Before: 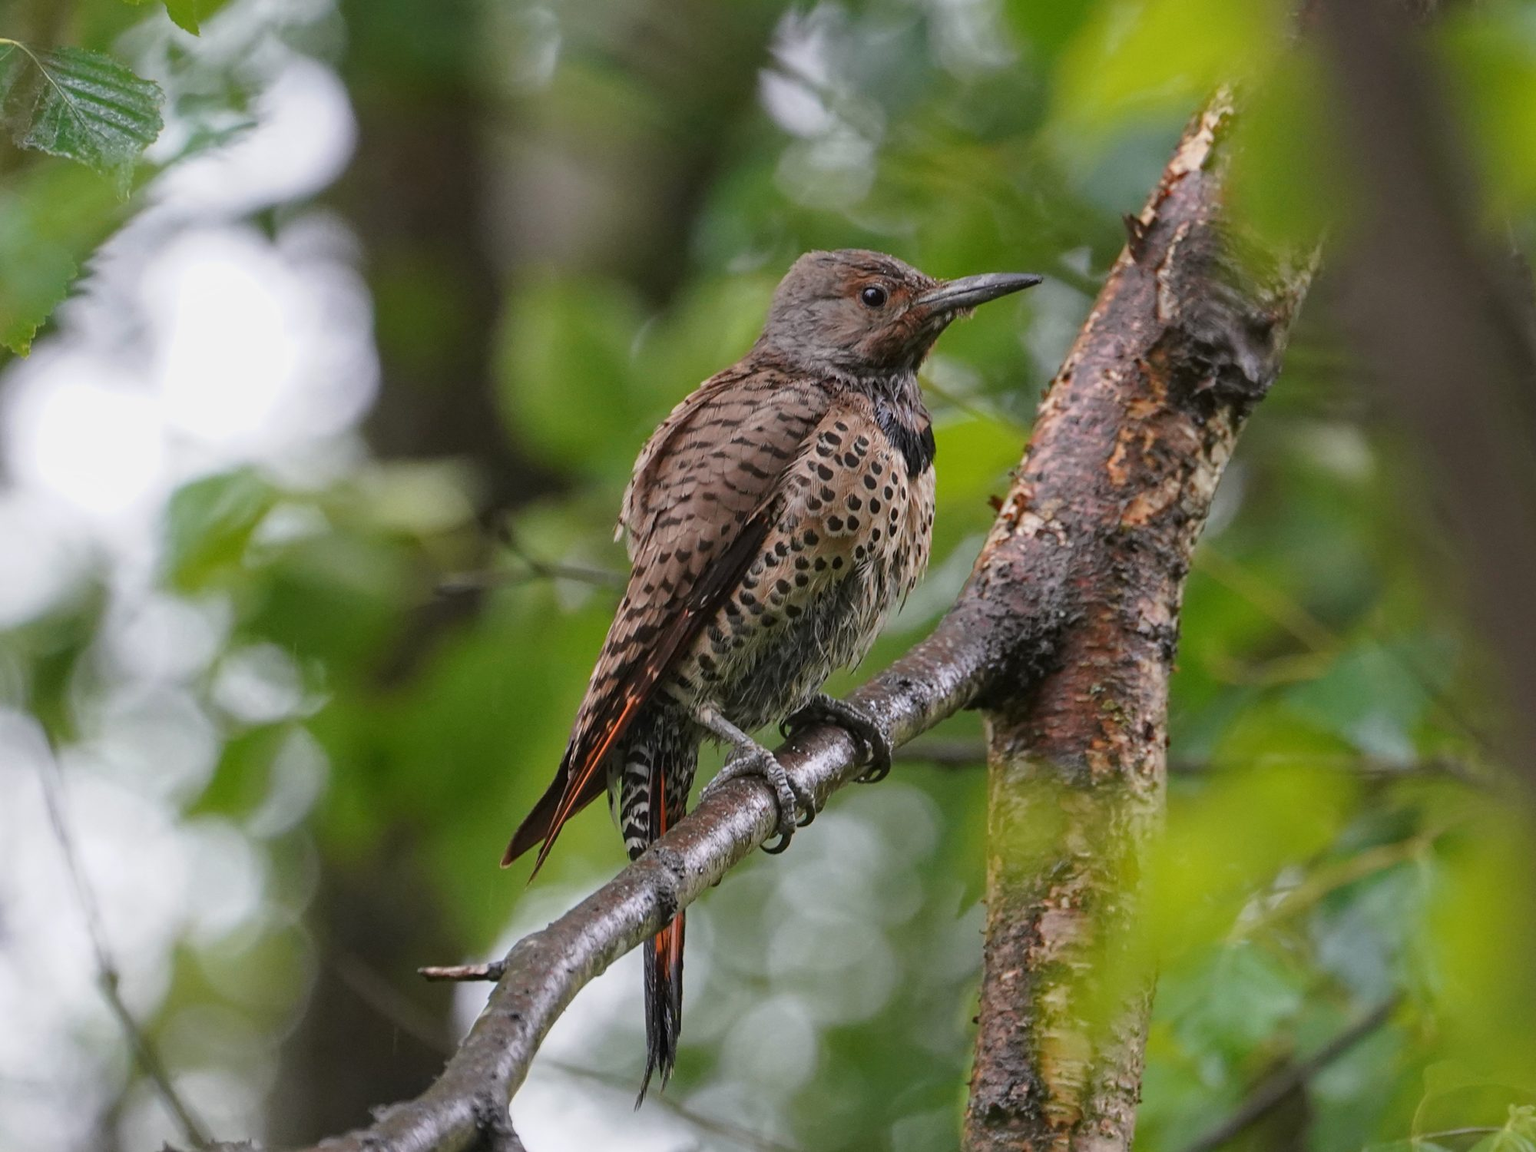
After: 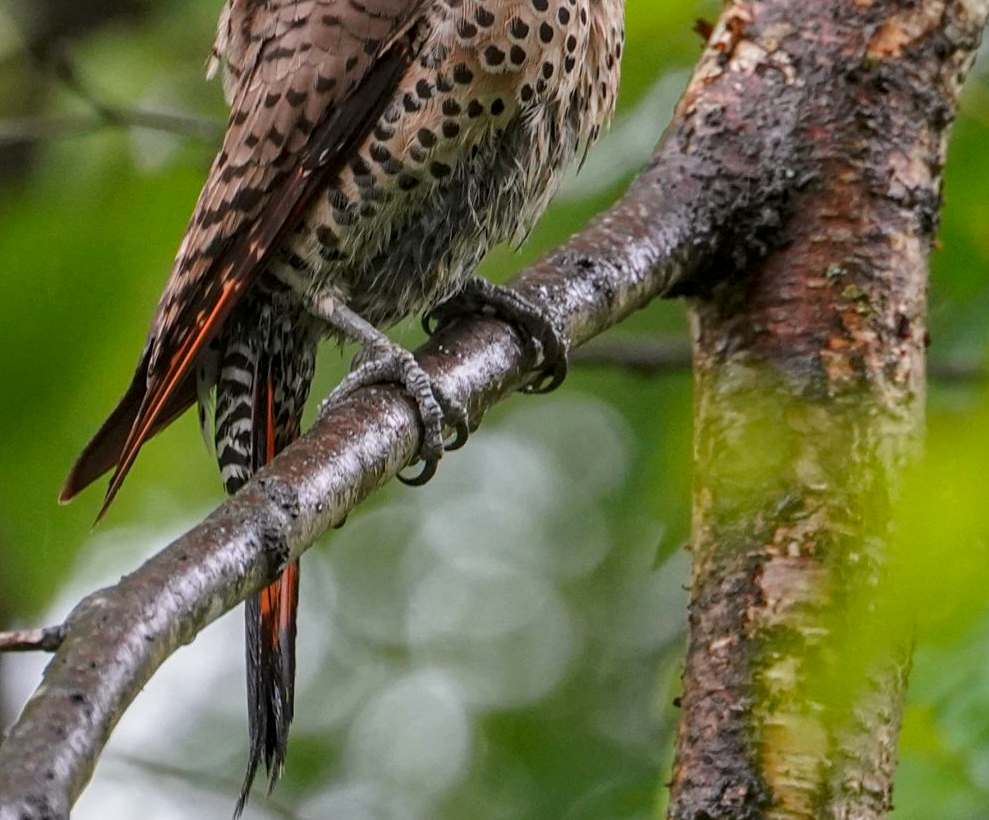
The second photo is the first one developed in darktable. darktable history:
color correction: saturation 1.1
crop: left 29.672%, top 41.786%, right 20.851%, bottom 3.487%
vibrance: vibrance 22%
local contrast: on, module defaults
